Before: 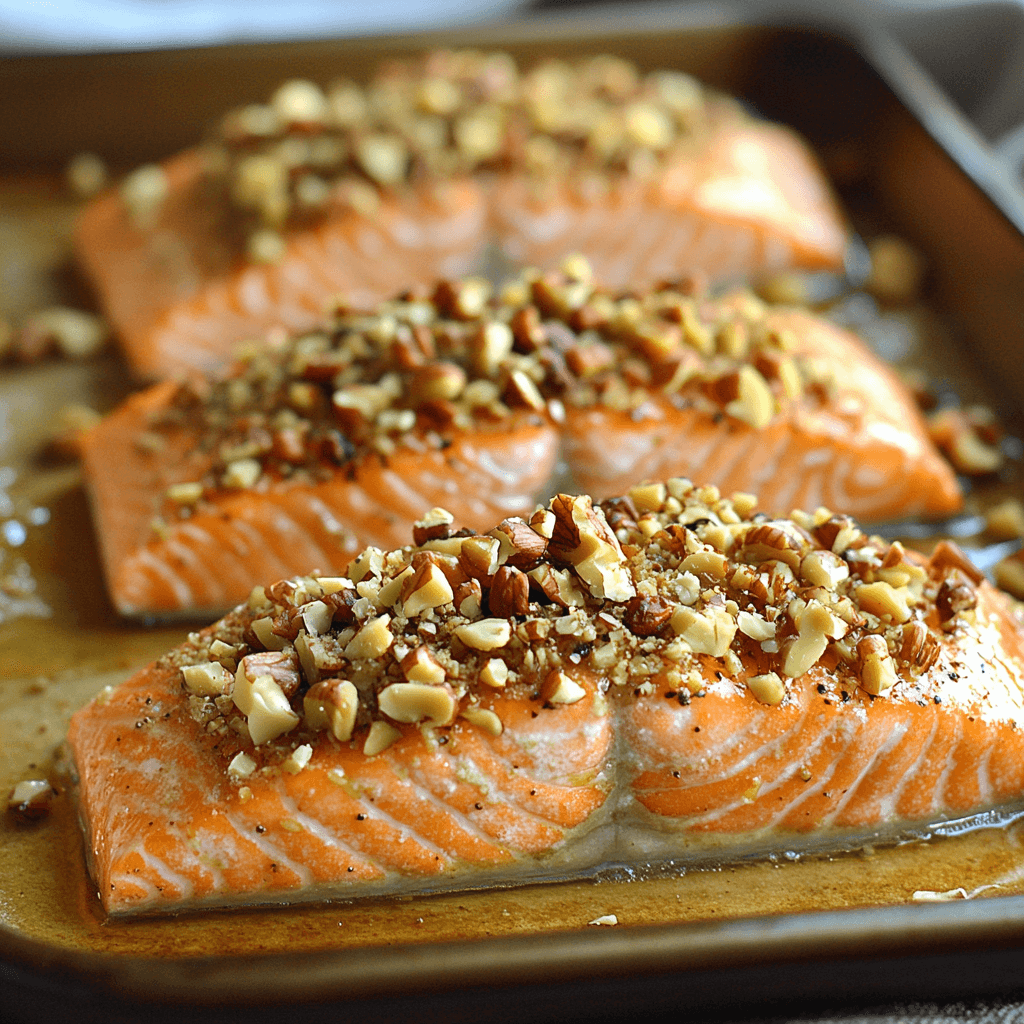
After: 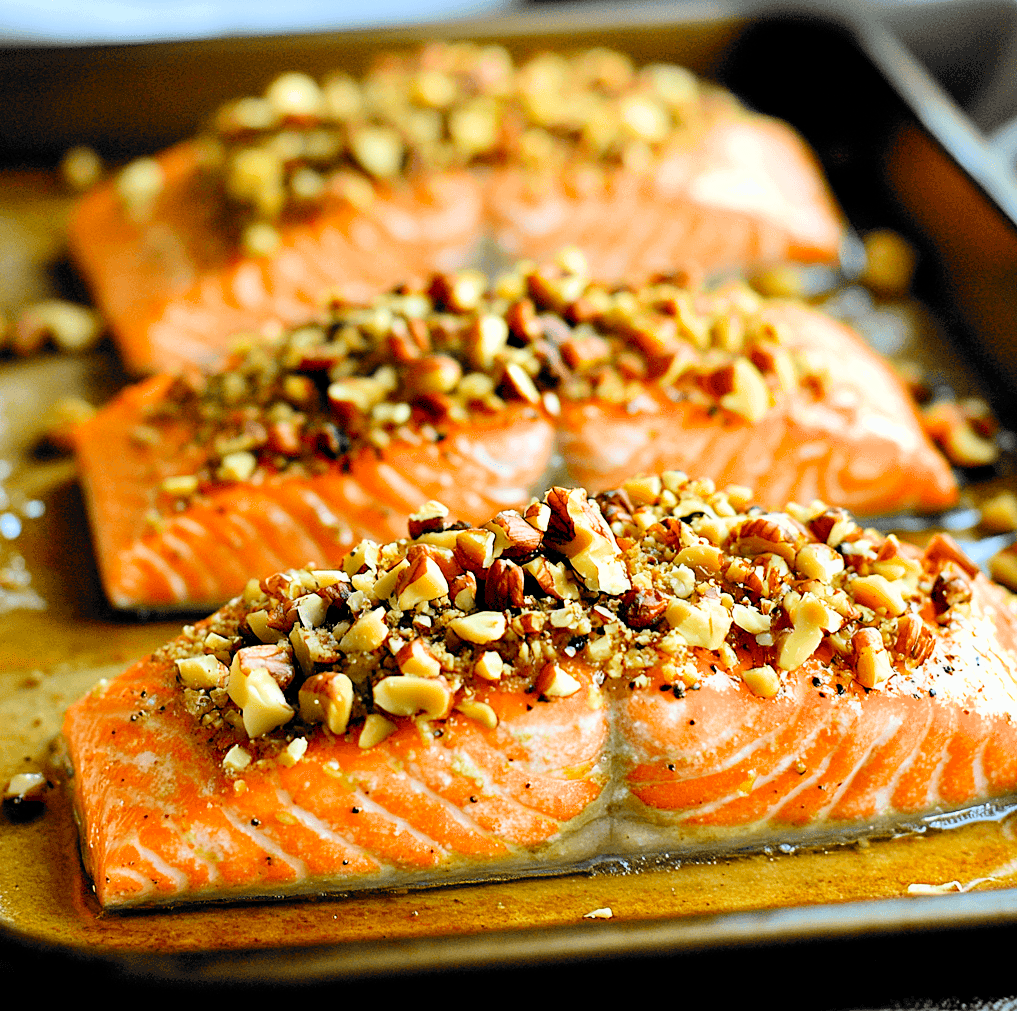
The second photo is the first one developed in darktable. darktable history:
exposure: black level correction 0.012, exposure 0.694 EV, compensate highlight preservation false
filmic rgb: black relative exposure -5.03 EV, white relative exposure 3.52 EV, hardness 3.17, contrast 1.299, highlights saturation mix -49.96%, color science v6 (2022)
contrast brightness saturation: brightness -0.021, saturation 0.348
crop: left 0.505%, top 0.686%, right 0.178%, bottom 0.518%
